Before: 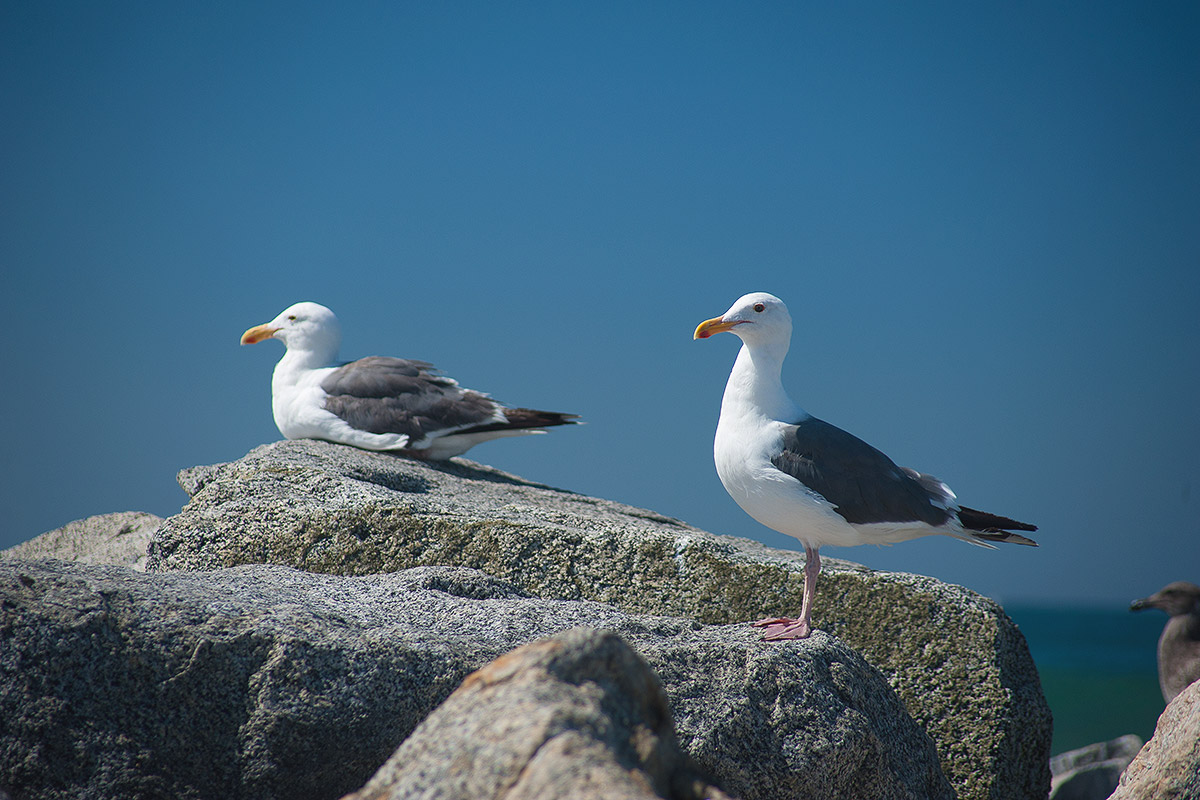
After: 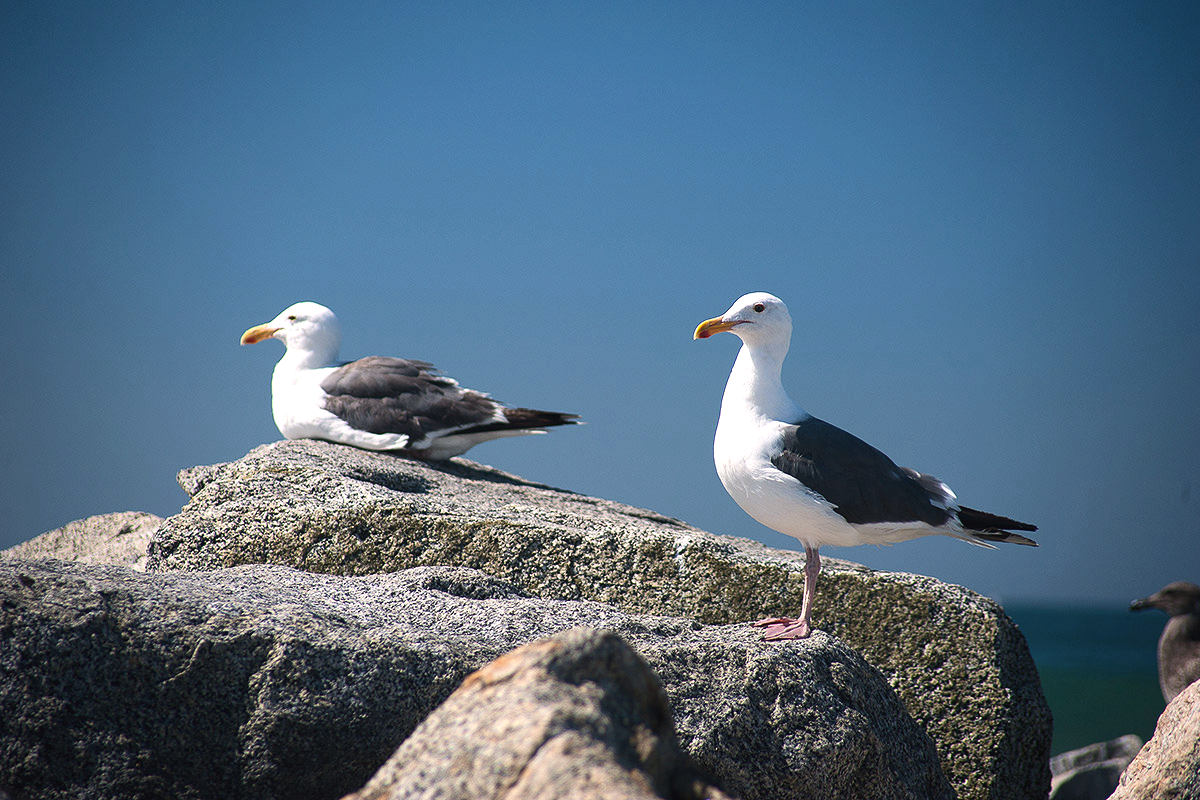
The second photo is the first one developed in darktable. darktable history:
tone equalizer: -8 EV -0.75 EV, -7 EV -0.7 EV, -6 EV -0.6 EV, -5 EV -0.4 EV, -3 EV 0.4 EV, -2 EV 0.6 EV, -1 EV 0.7 EV, +0 EV 0.75 EV, edges refinement/feathering 500, mask exposure compensation -1.57 EV, preserve details no
color correction: highlights a* 5.81, highlights b* 4.84
